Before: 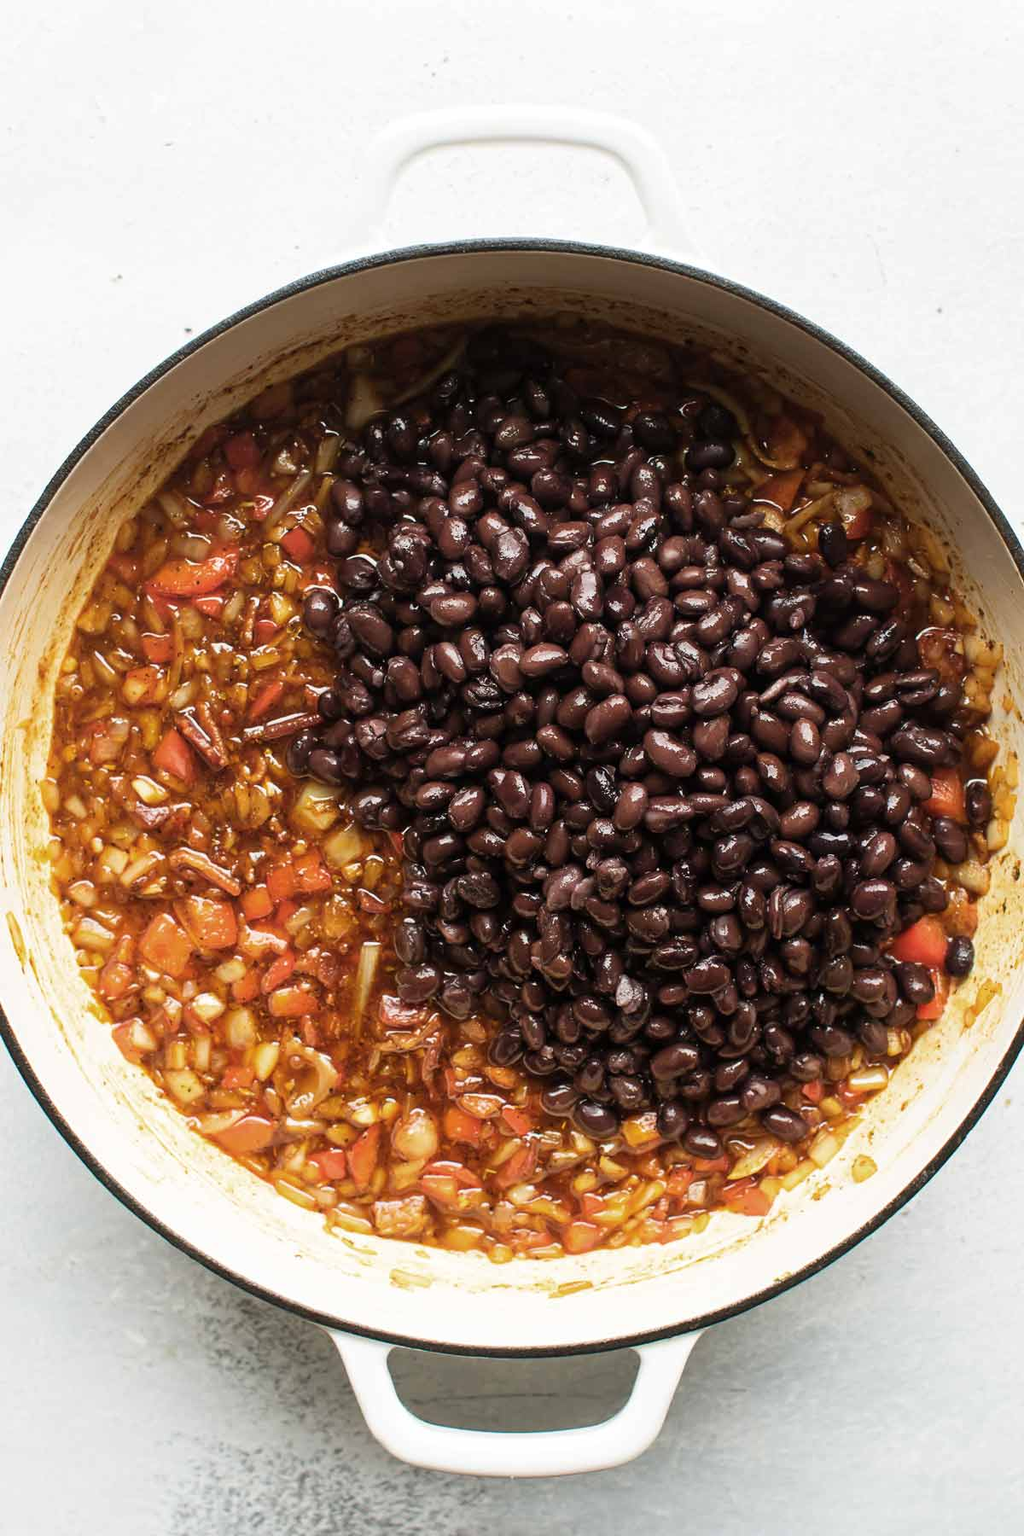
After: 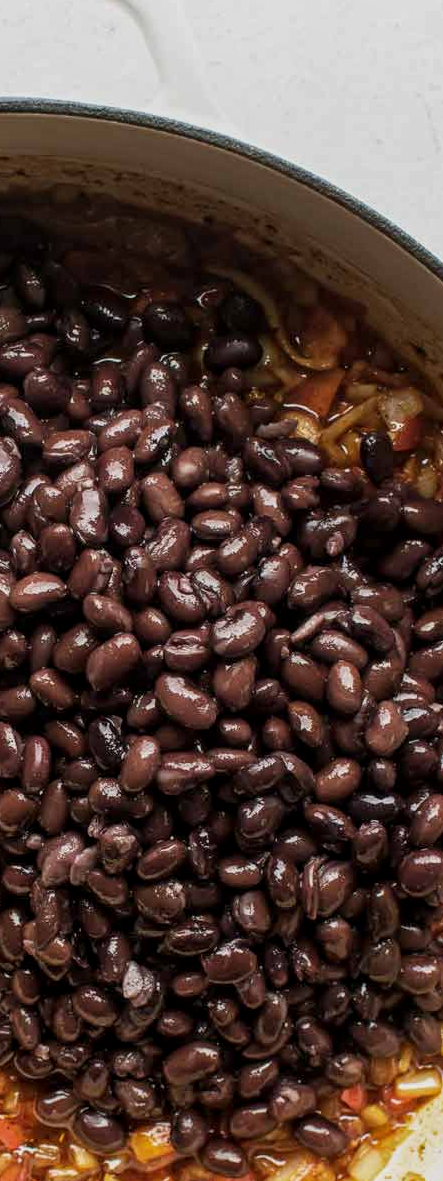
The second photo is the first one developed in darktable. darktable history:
shadows and highlights: radius 121.13, shadows 21.4, white point adjustment -9.72, highlights -14.39, soften with gaussian
local contrast: on, module defaults
crop and rotate: left 49.936%, top 10.094%, right 13.136%, bottom 24.256%
